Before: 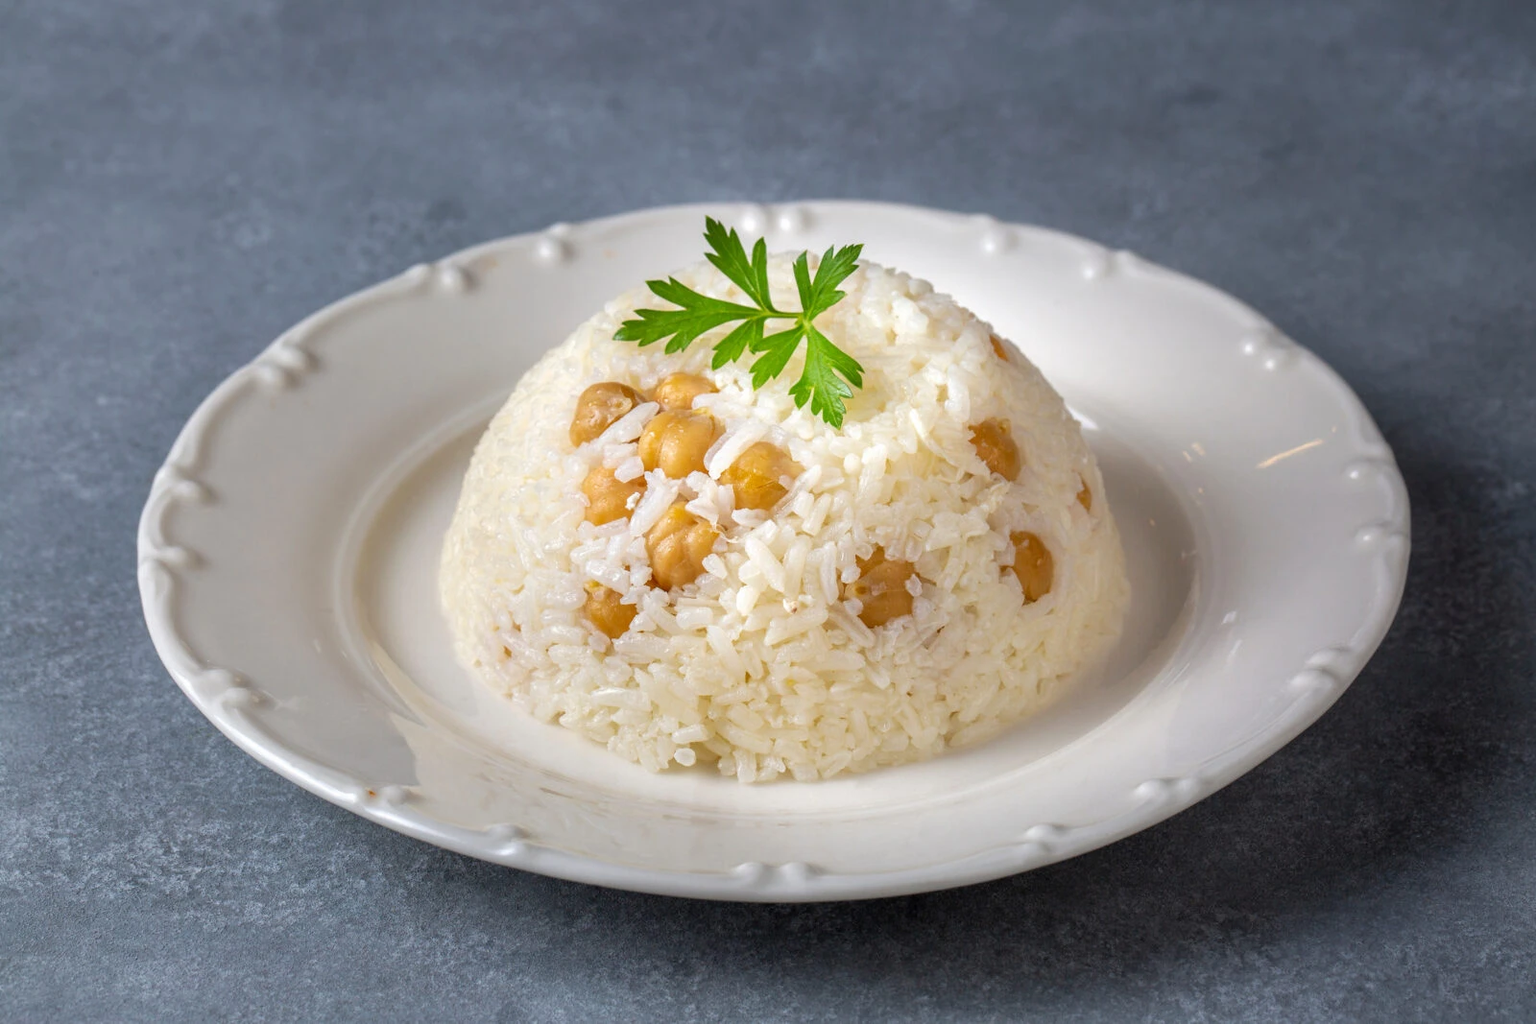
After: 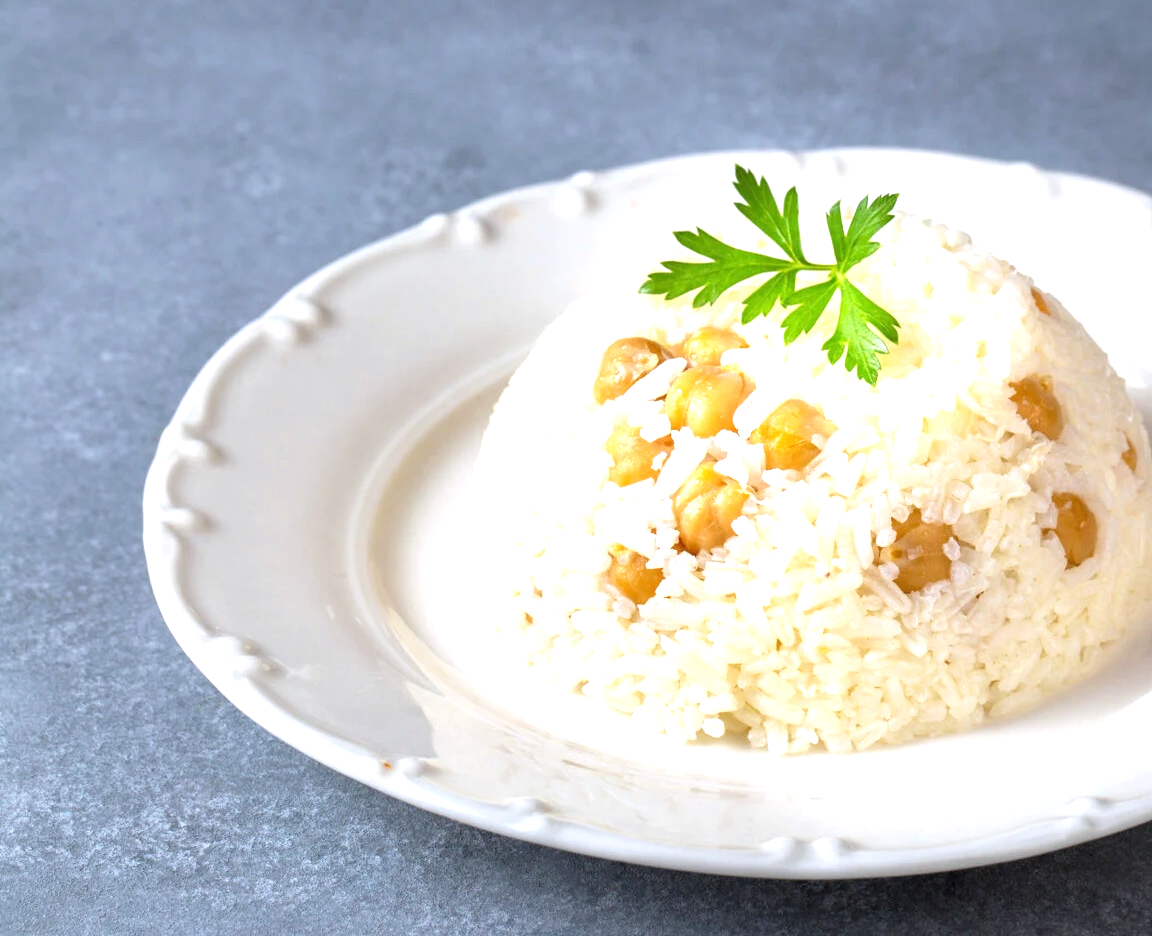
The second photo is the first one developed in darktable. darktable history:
white balance: red 0.98, blue 1.034
exposure: black level correction 0, exposure 0.95 EV, compensate exposure bias true, compensate highlight preservation false
crop: top 5.803%, right 27.864%, bottom 5.804%
